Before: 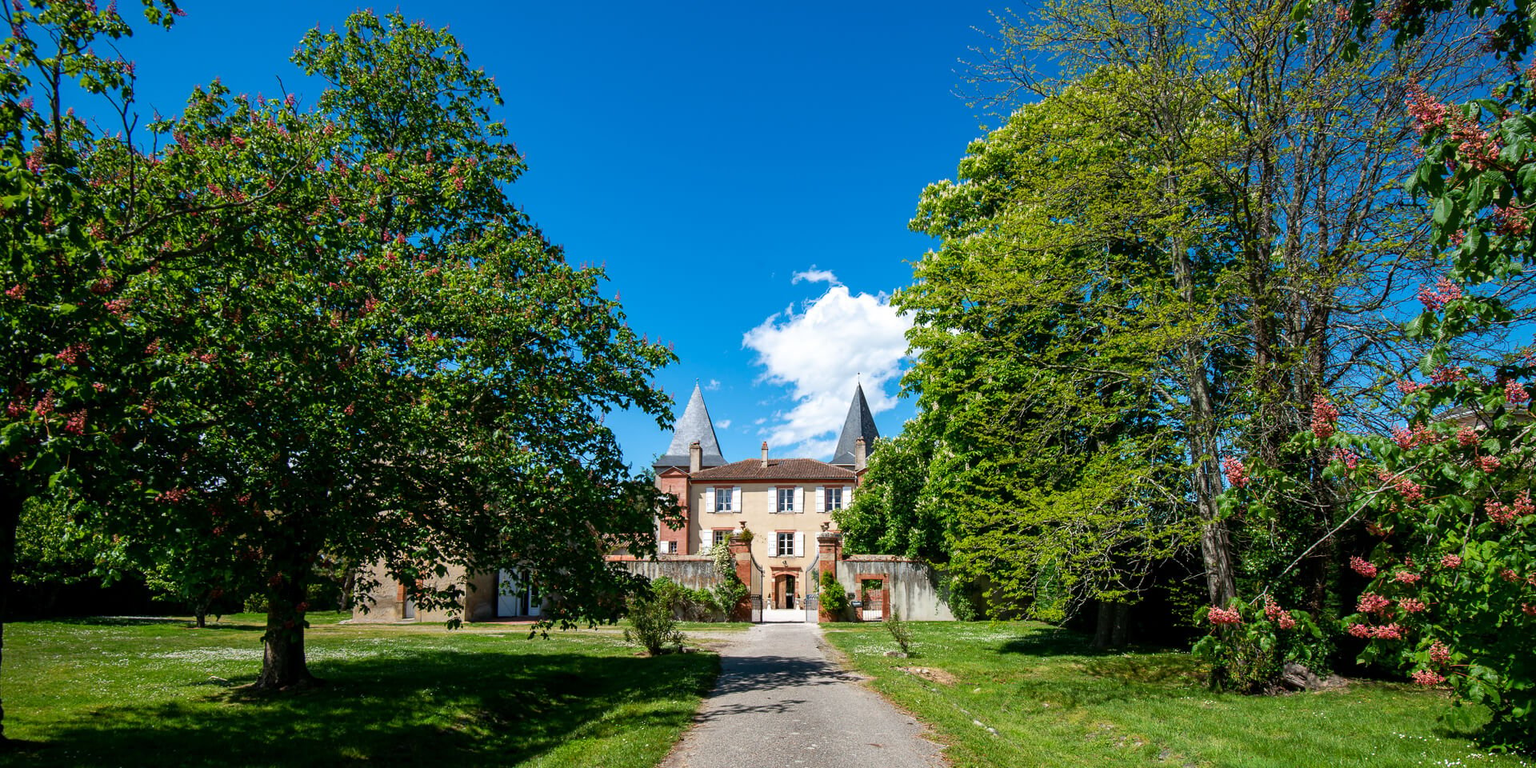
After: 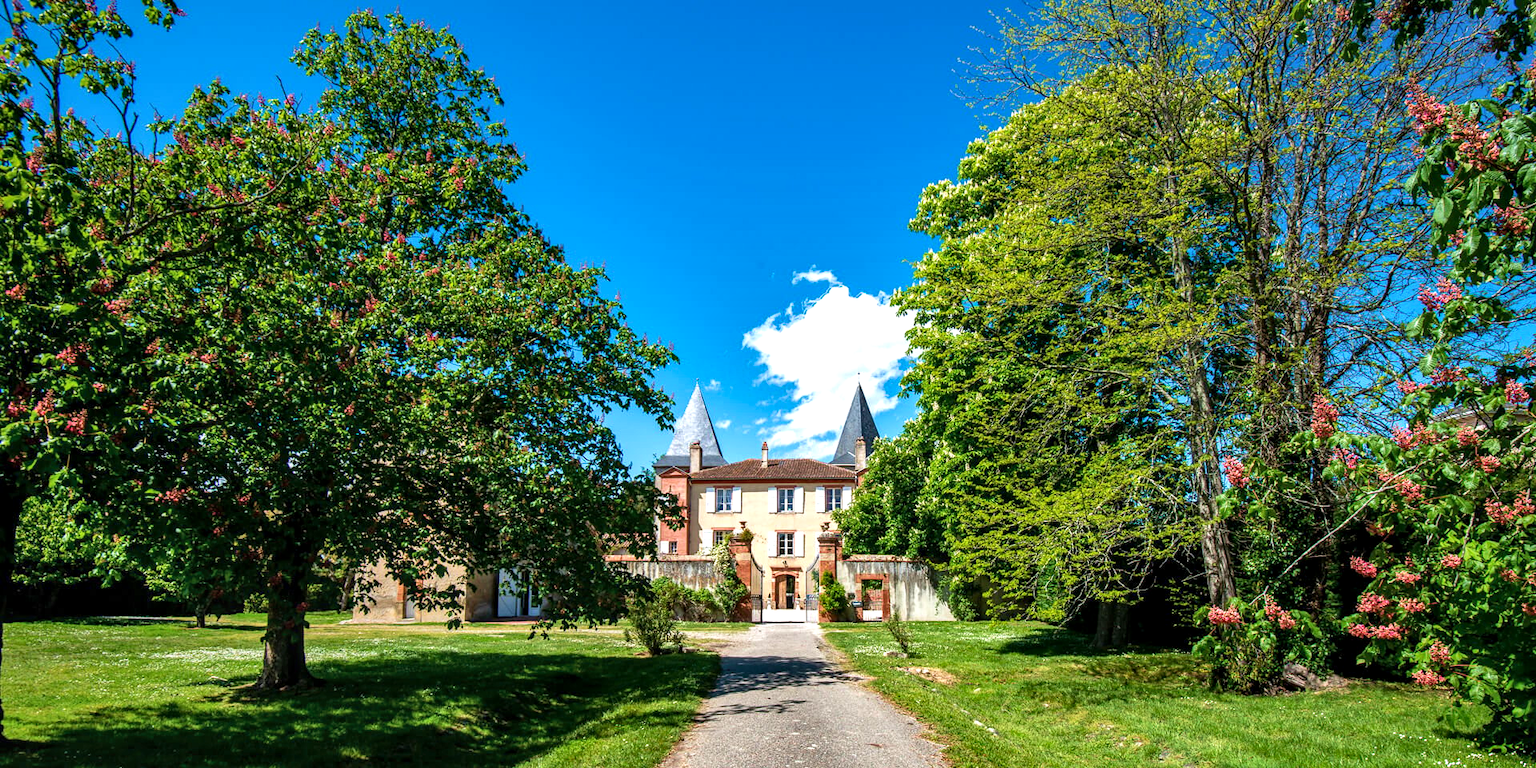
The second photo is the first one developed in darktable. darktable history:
shadows and highlights: shadows 43.6, white point adjustment -1.64, soften with gaussian
local contrast: on, module defaults
velvia: on, module defaults
exposure: exposure 0.554 EV, compensate highlight preservation false
